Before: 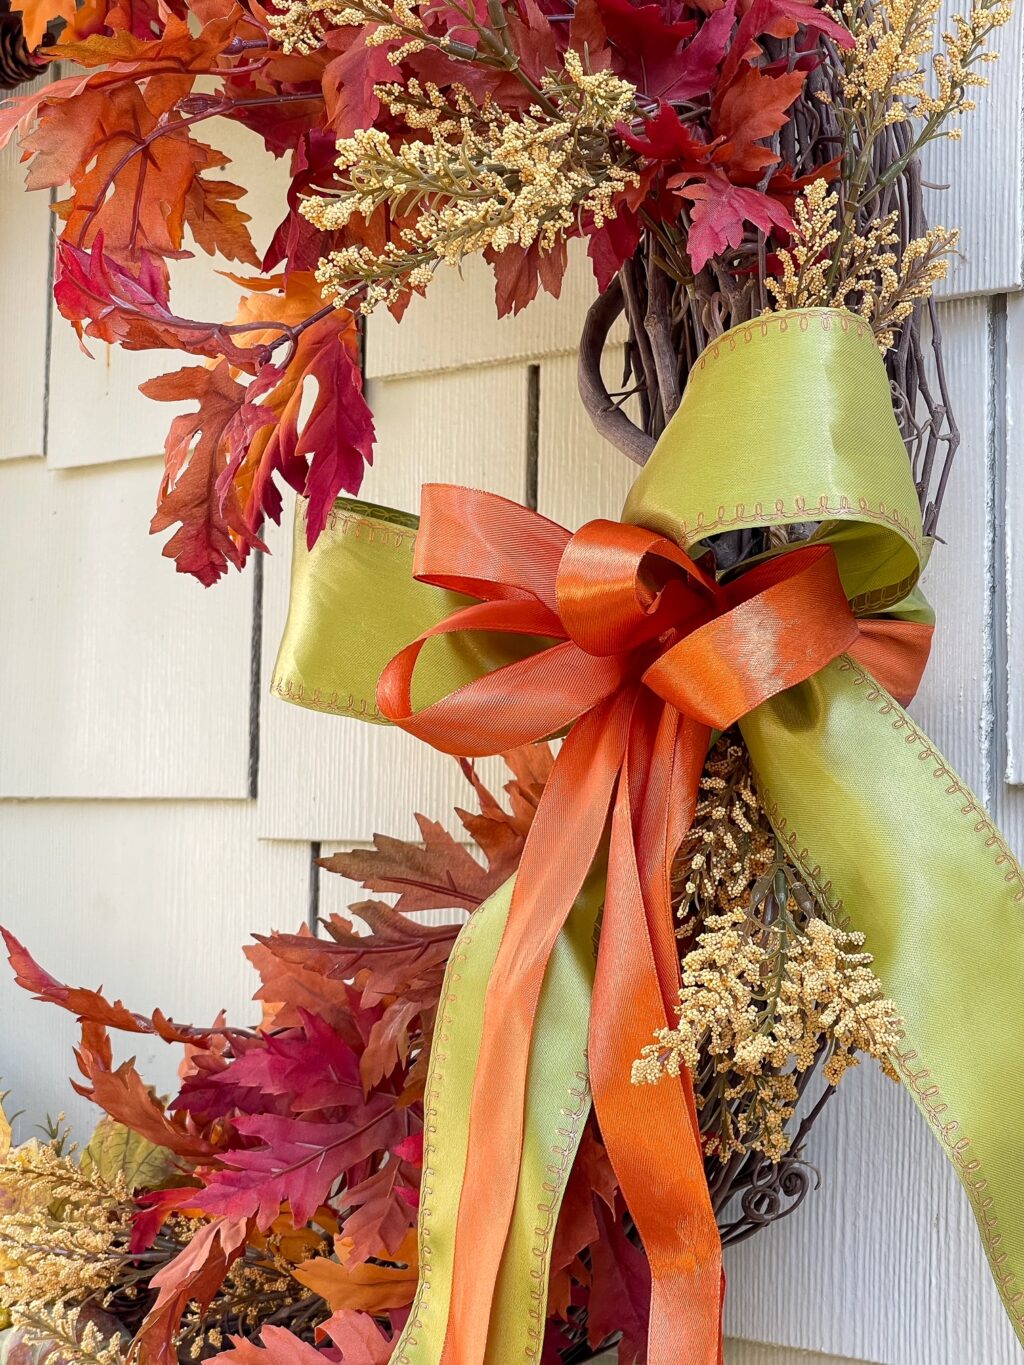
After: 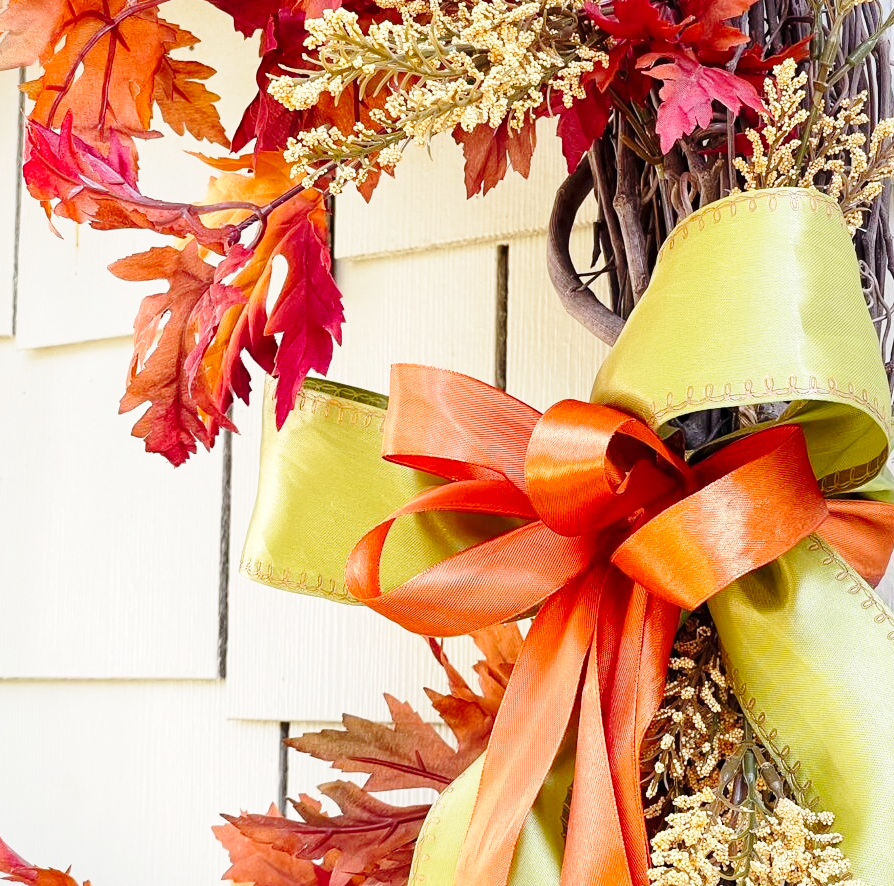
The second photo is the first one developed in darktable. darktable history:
base curve: curves: ch0 [(0, 0) (0.028, 0.03) (0.121, 0.232) (0.46, 0.748) (0.859, 0.968) (1, 1)], preserve colors none
crop: left 3.028%, top 8.817%, right 9.624%, bottom 26.228%
